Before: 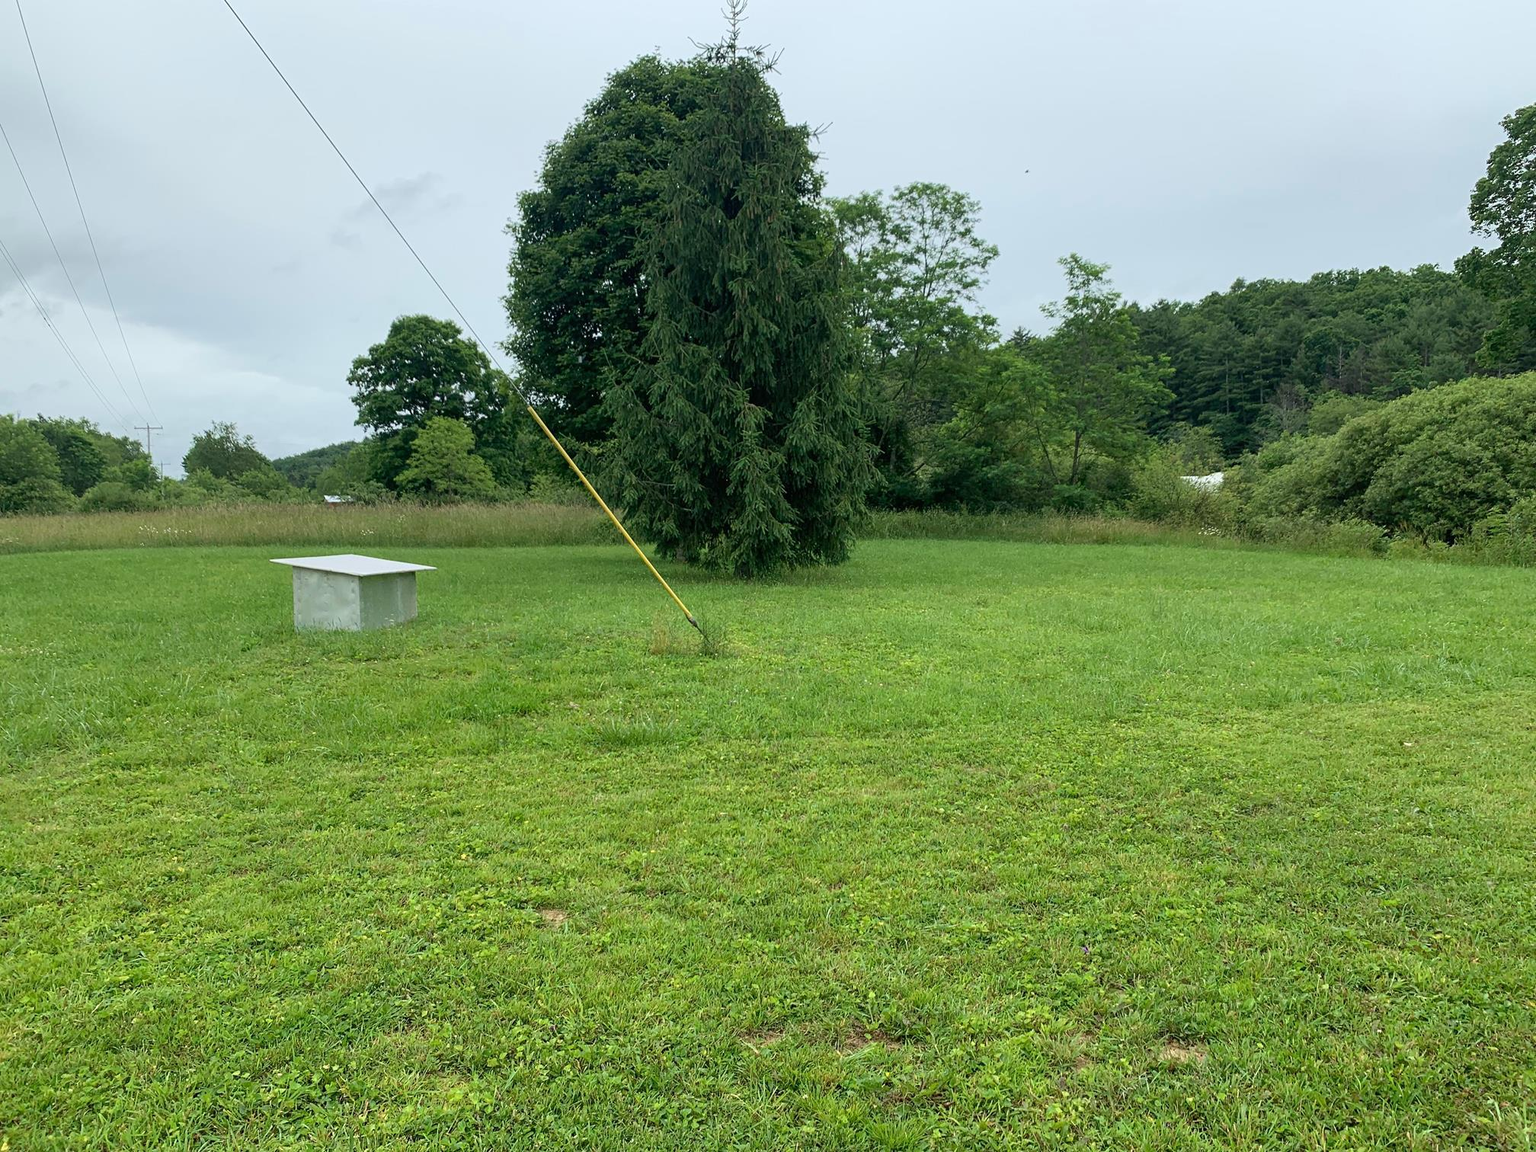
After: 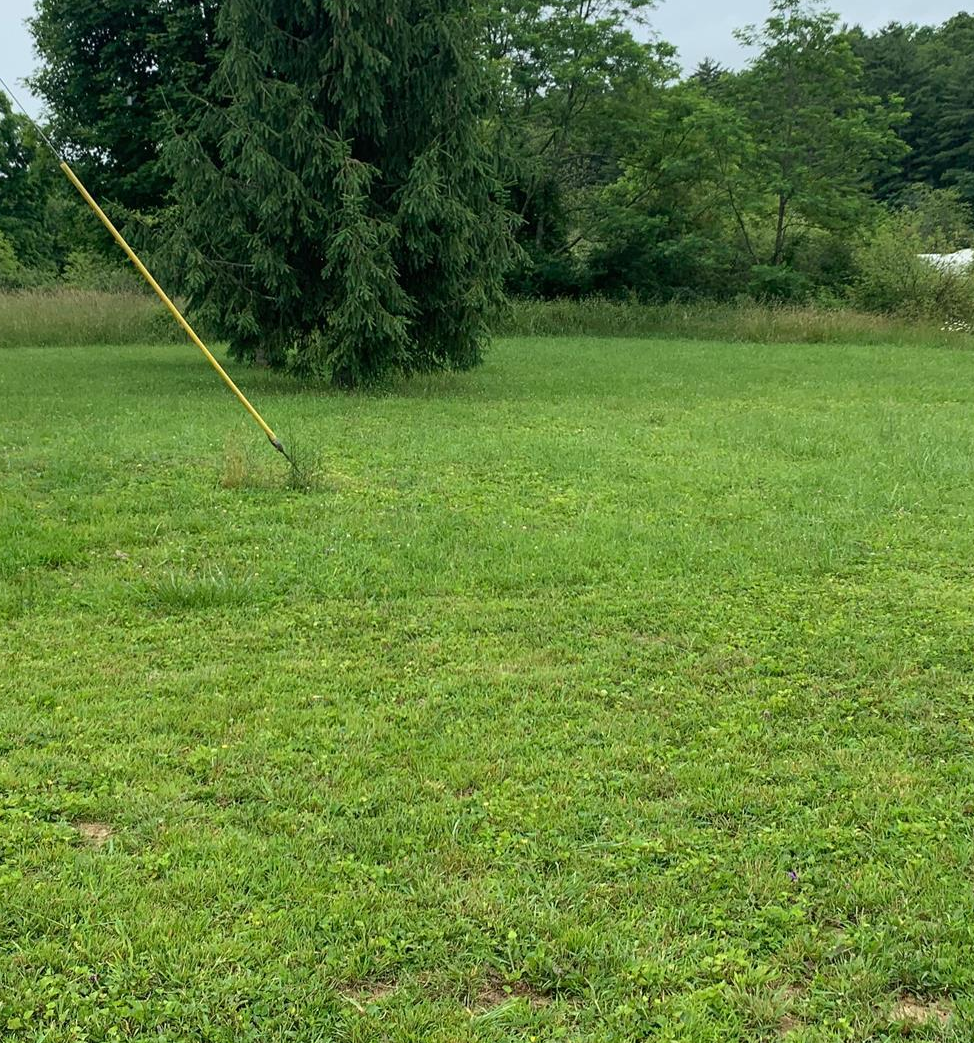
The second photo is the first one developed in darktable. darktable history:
crop: left 31.349%, top 24.539%, right 20.311%, bottom 6.472%
